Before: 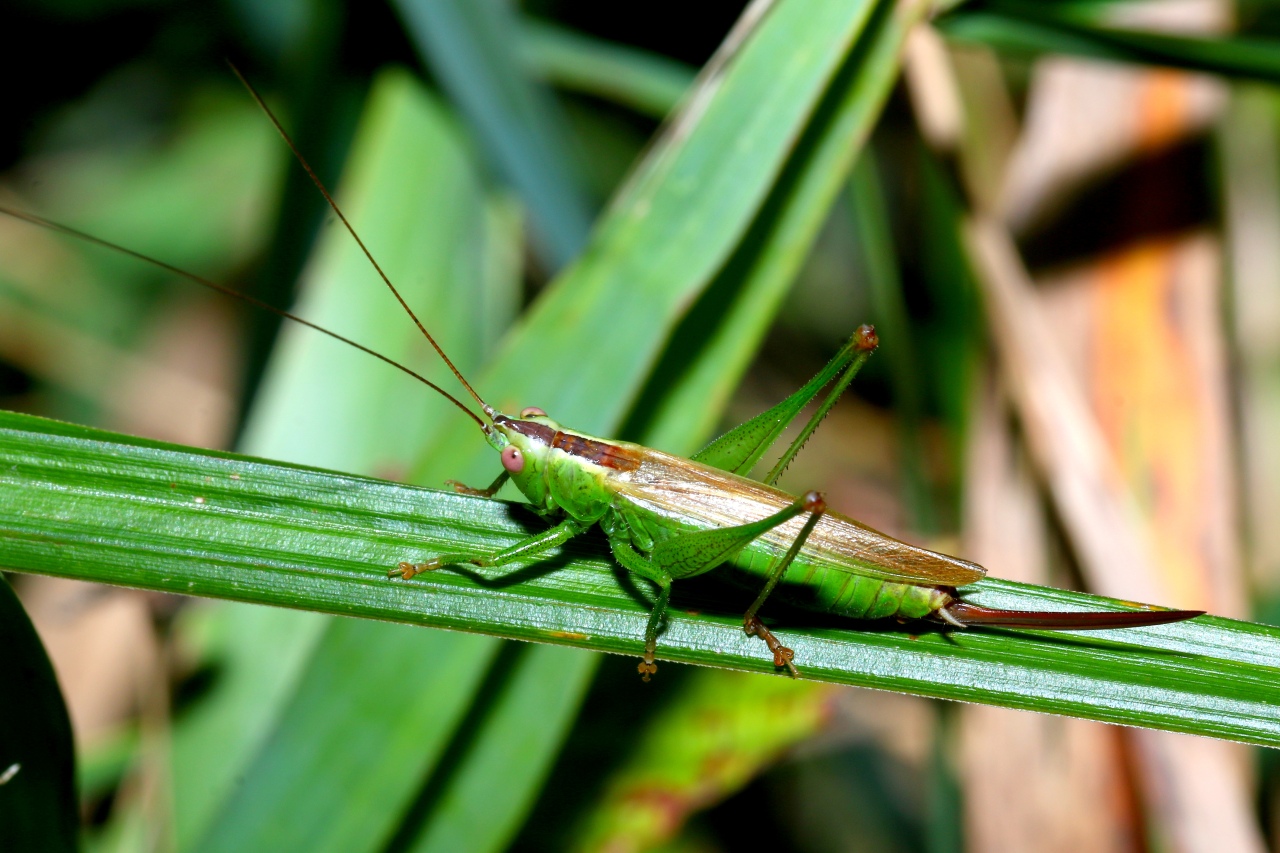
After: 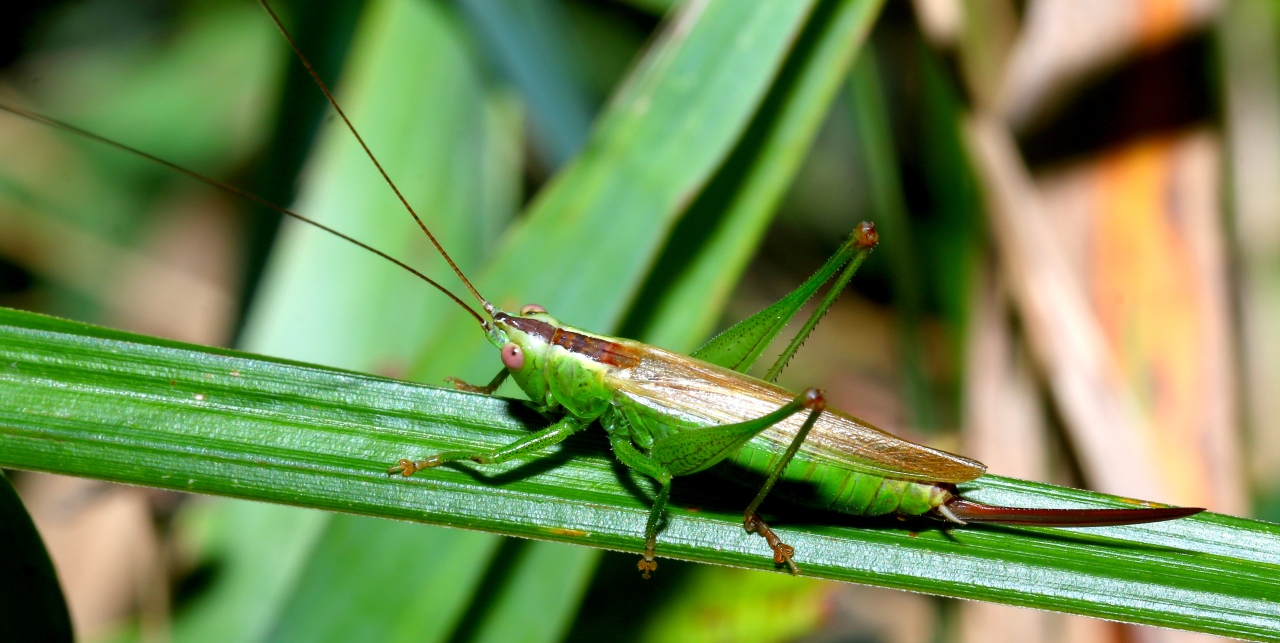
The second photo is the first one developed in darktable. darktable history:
crop and rotate: top 12.119%, bottom 12.496%
